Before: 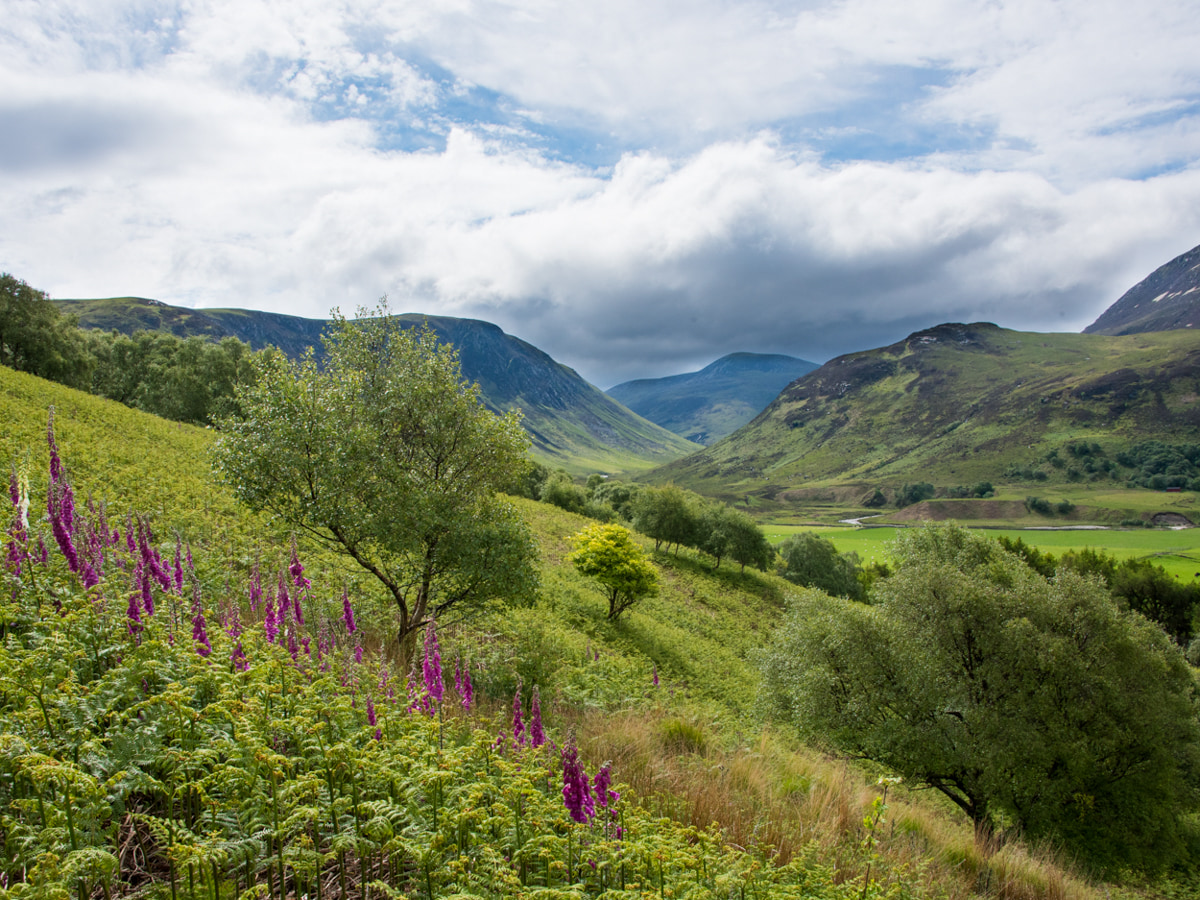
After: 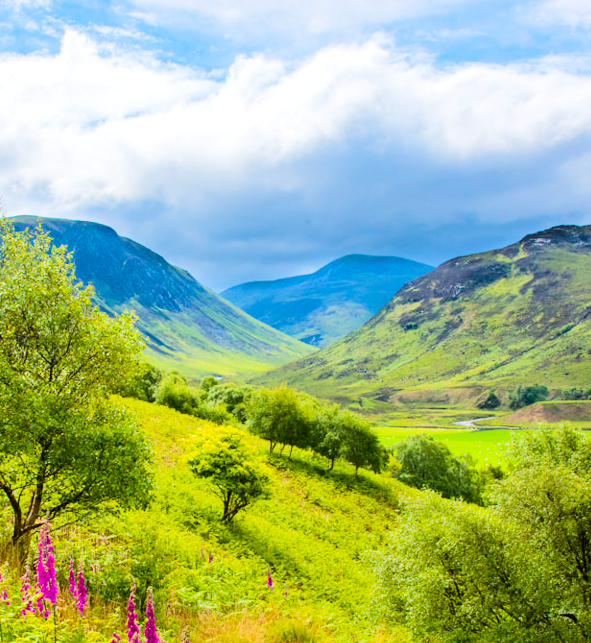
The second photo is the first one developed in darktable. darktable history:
velvia: strength 51.41%, mid-tones bias 0.507
crop: left 32.221%, top 10.969%, right 18.508%, bottom 17.526%
tone equalizer: -7 EV 0.142 EV, -6 EV 0.612 EV, -5 EV 1.15 EV, -4 EV 1.36 EV, -3 EV 1.13 EV, -2 EV 0.6 EV, -1 EV 0.157 EV, edges refinement/feathering 500, mask exposure compensation -1.57 EV, preserve details no
